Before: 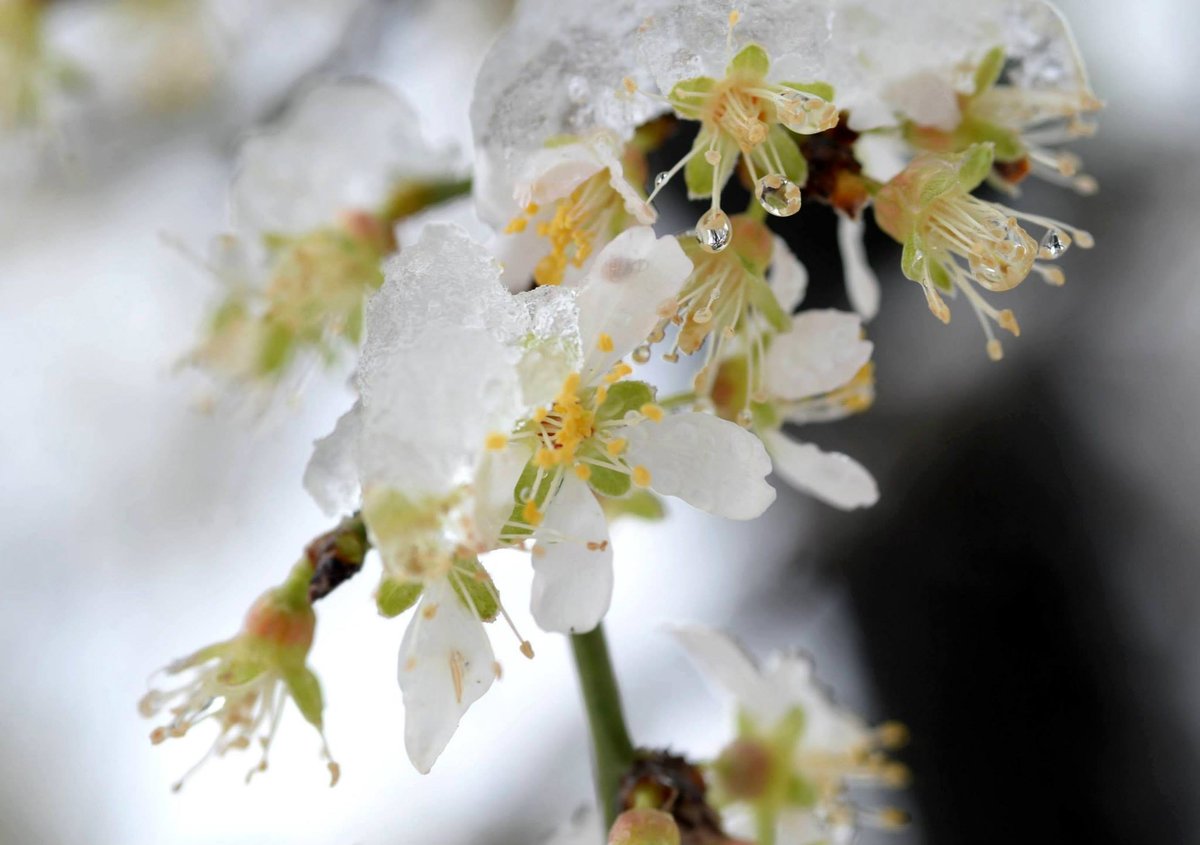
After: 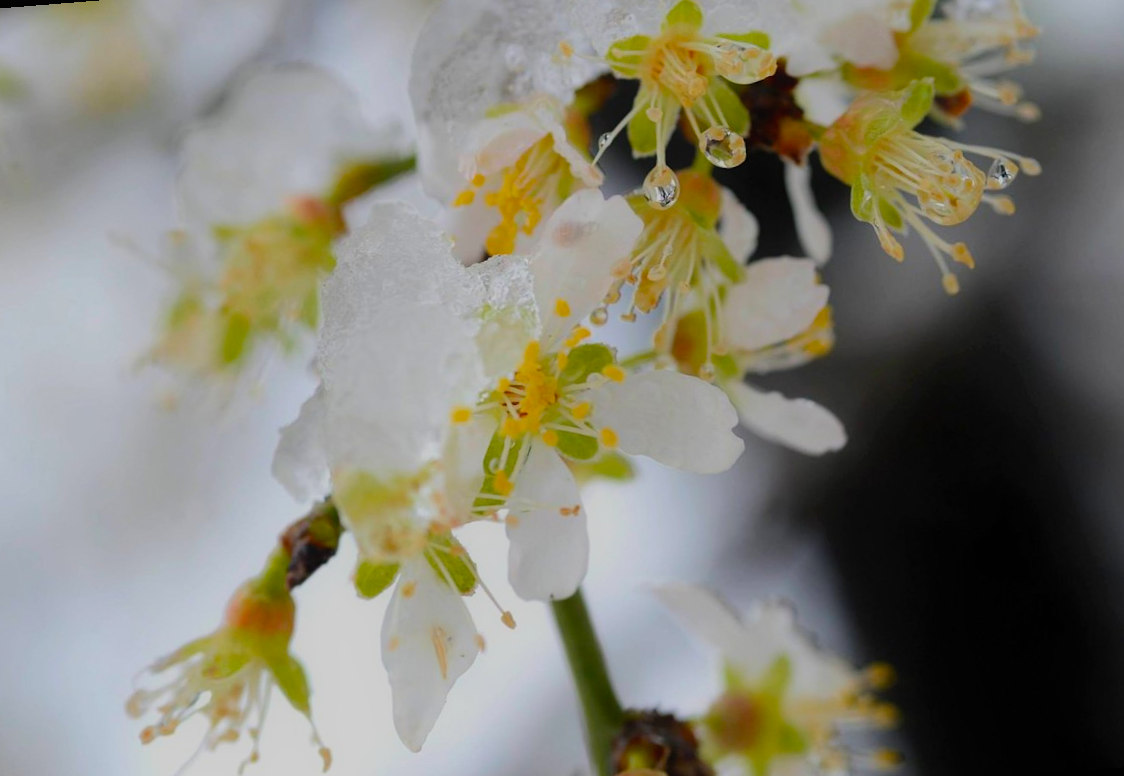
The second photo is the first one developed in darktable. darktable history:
exposure: black level correction 0, exposure -0.721 EV, compensate highlight preservation false
contrast equalizer: y [[0.5, 0.488, 0.462, 0.461, 0.491, 0.5], [0.5 ×6], [0.5 ×6], [0 ×6], [0 ×6]]
rotate and perspective: rotation -4.57°, crop left 0.054, crop right 0.944, crop top 0.087, crop bottom 0.914
color balance rgb: perceptual saturation grading › global saturation 25%, perceptual brilliance grading › mid-tones 10%, perceptual brilliance grading › shadows 15%, global vibrance 20%
